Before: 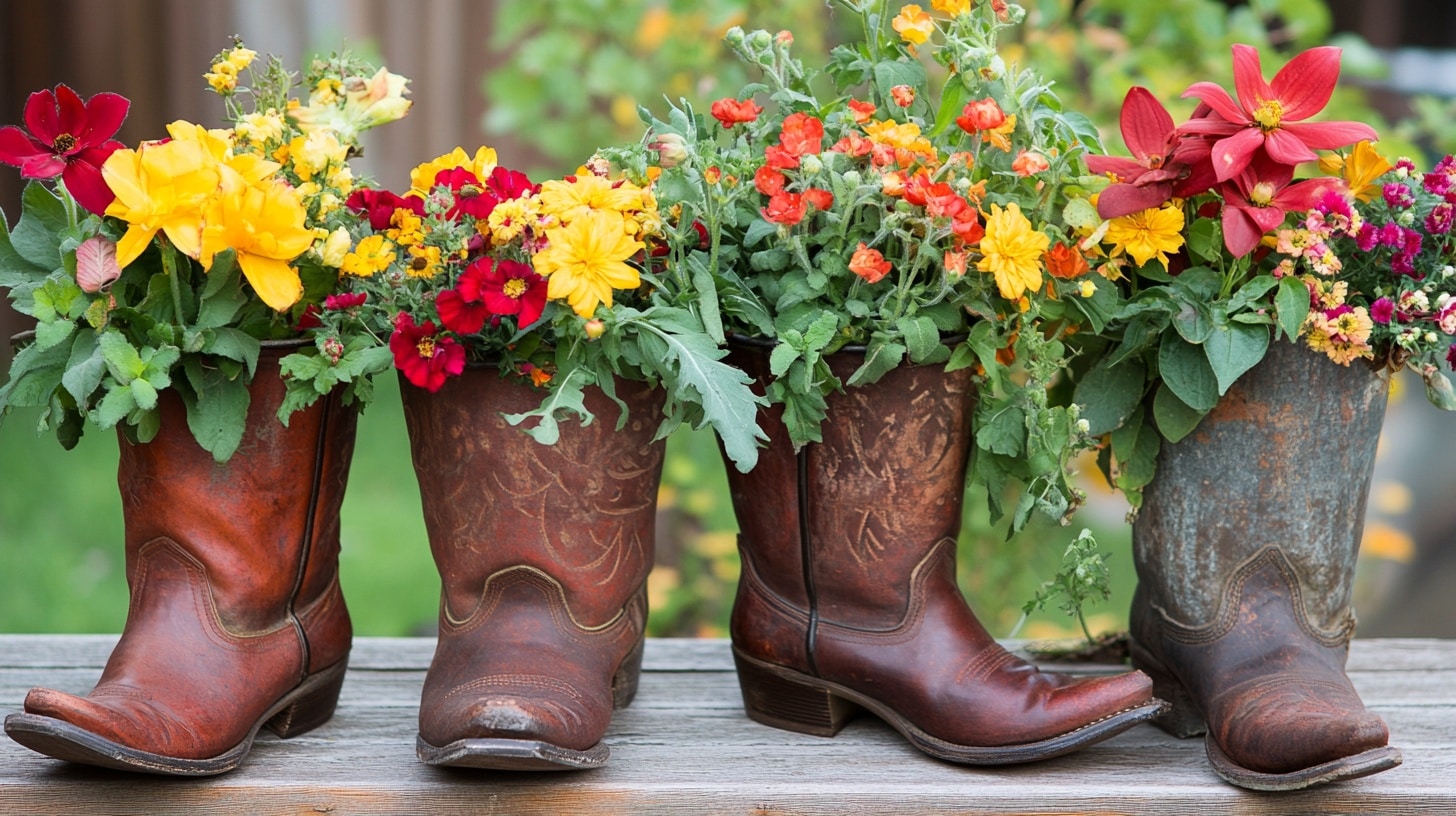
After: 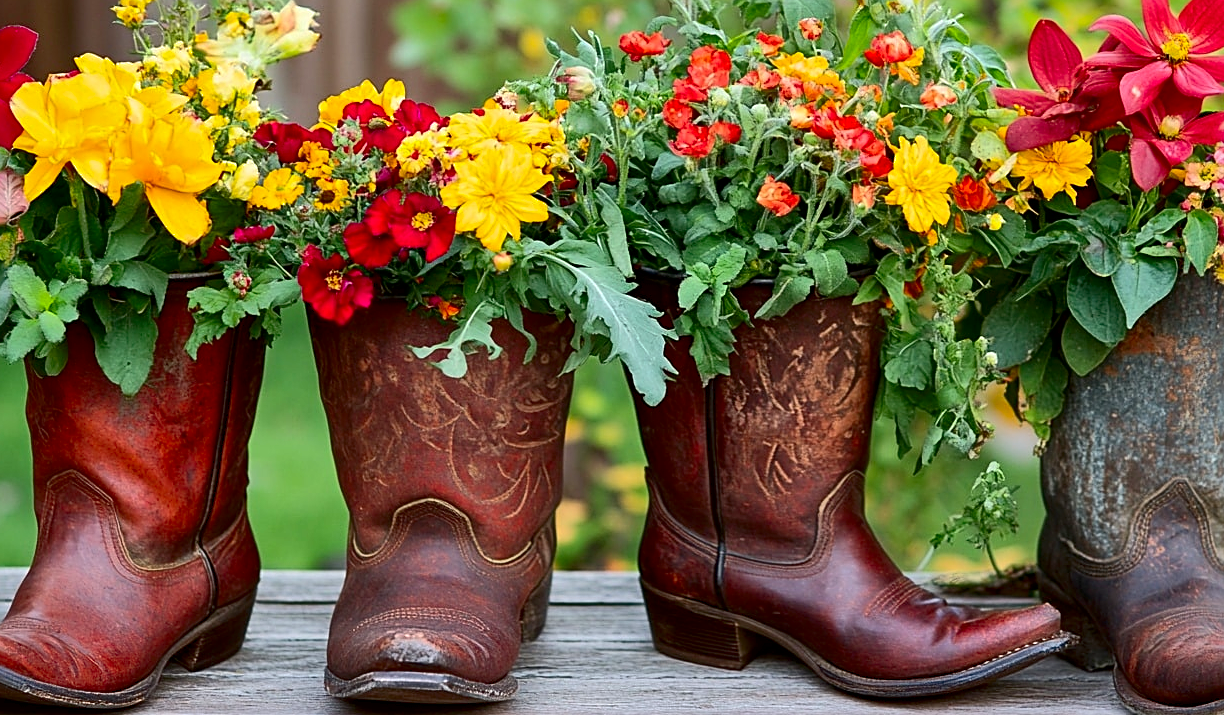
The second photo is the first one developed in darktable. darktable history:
shadows and highlights: on, module defaults
local contrast: mode bilateral grid, contrast 27, coarseness 16, detail 116%, midtone range 0.2
contrast brightness saturation: contrast 0.205, brightness -0.112, saturation 0.21
crop: left 6.345%, top 8.306%, right 9.531%, bottom 4.052%
color calibration: gray › normalize channels true, illuminant same as pipeline (D50), adaptation XYZ, x 0.346, y 0.358, temperature 5006.66 K, gamut compression 0.011
sharpen: amount 0.573
